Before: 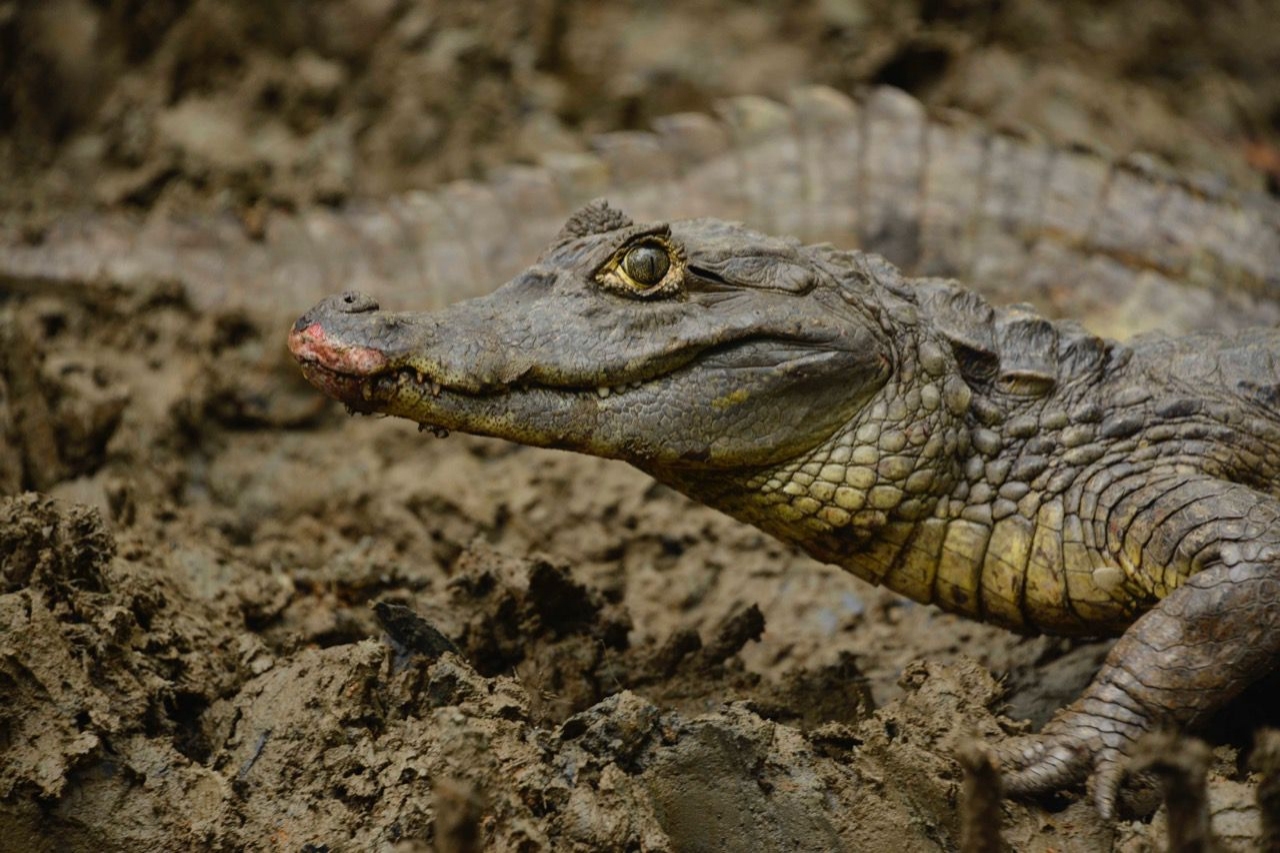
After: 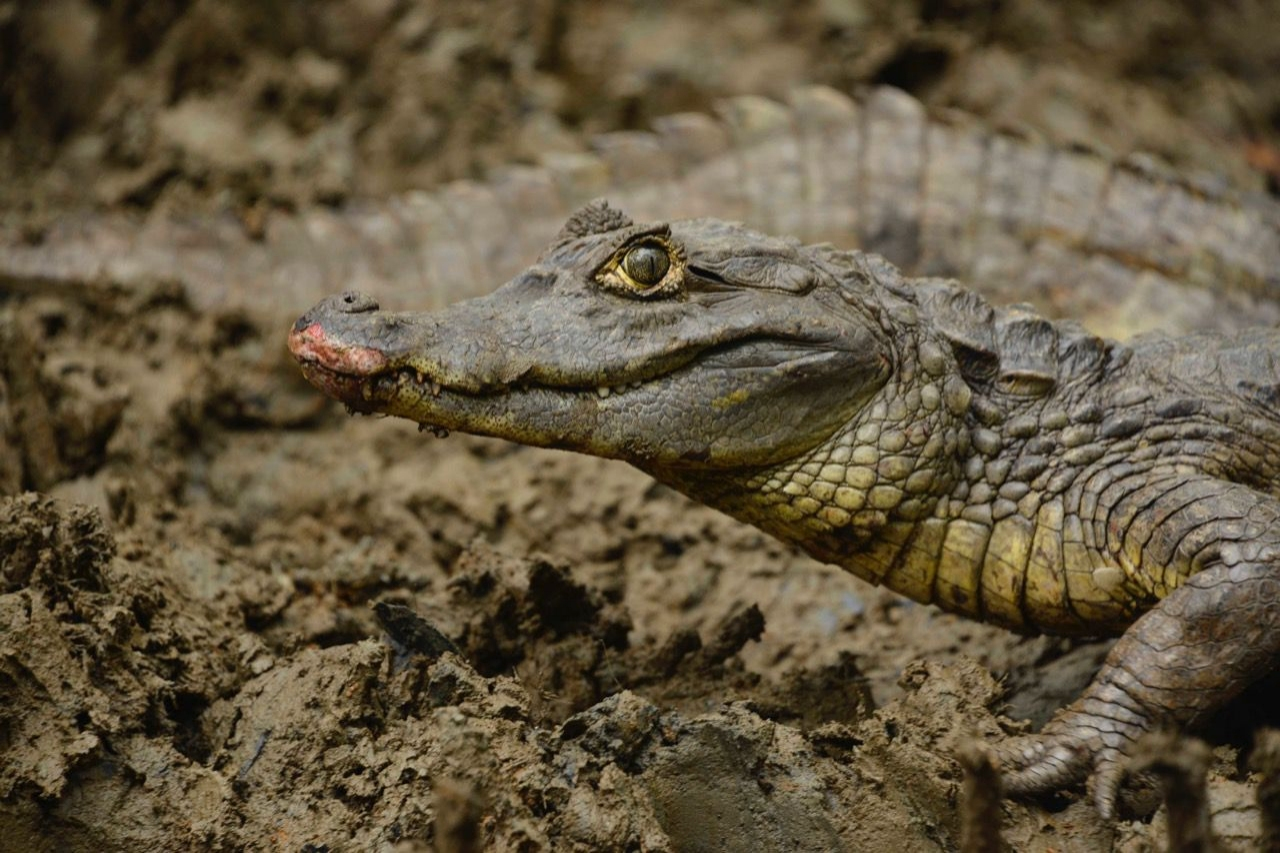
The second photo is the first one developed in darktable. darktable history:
exposure: exposure 0.127 EV, compensate highlight preservation false
rotate and perspective: automatic cropping off
